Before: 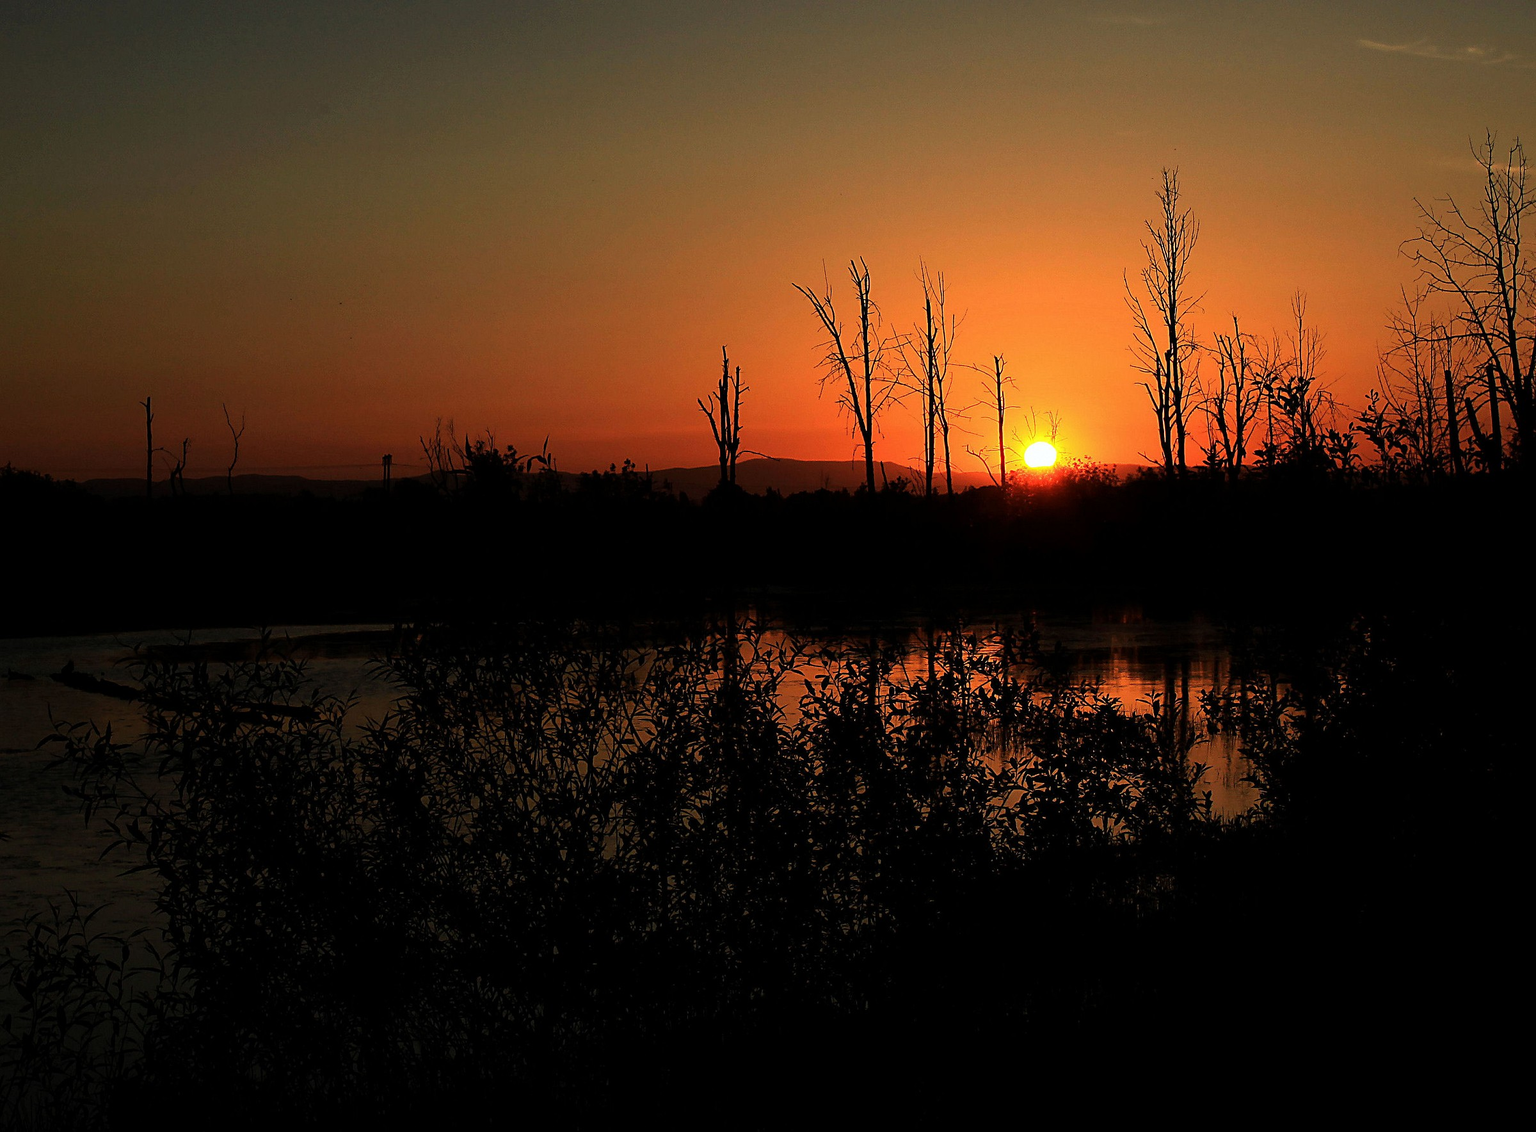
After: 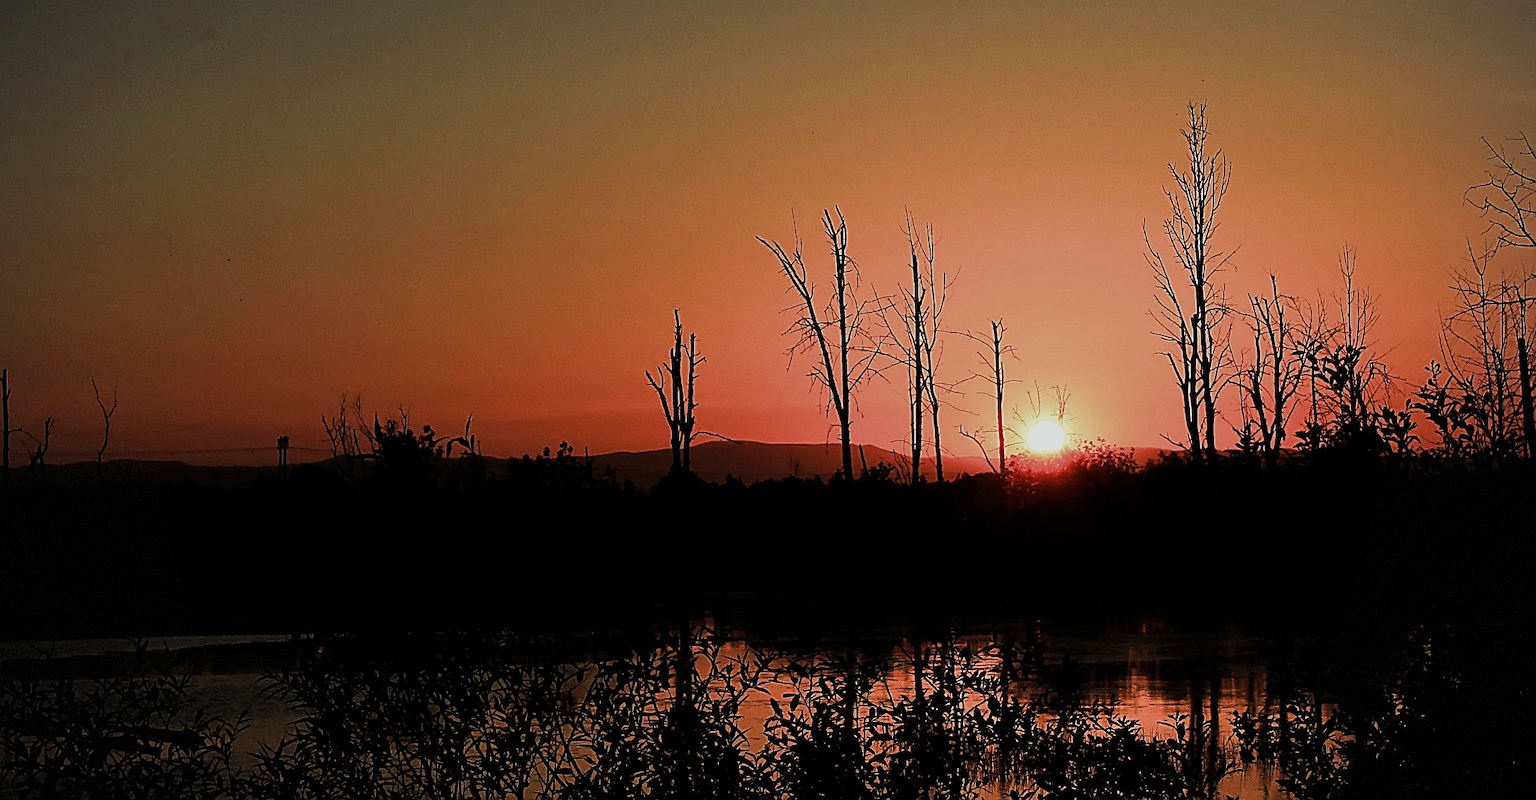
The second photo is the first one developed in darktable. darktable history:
crop and rotate: left 9.447%, top 7.128%, right 4.851%, bottom 32.246%
vignetting: fall-off radius 60.92%, dithering 8-bit output
filmic rgb: black relative exposure -14.13 EV, white relative exposure 3.38 EV, hardness 7.97, contrast 0.985, add noise in highlights 0.002, color science v3 (2019), use custom middle-gray values true, contrast in highlights soft
sharpen: on, module defaults
shadows and highlights: shadows 20.79, highlights -36.49, shadows color adjustment 97.99%, highlights color adjustment 58.42%, soften with gaussian
